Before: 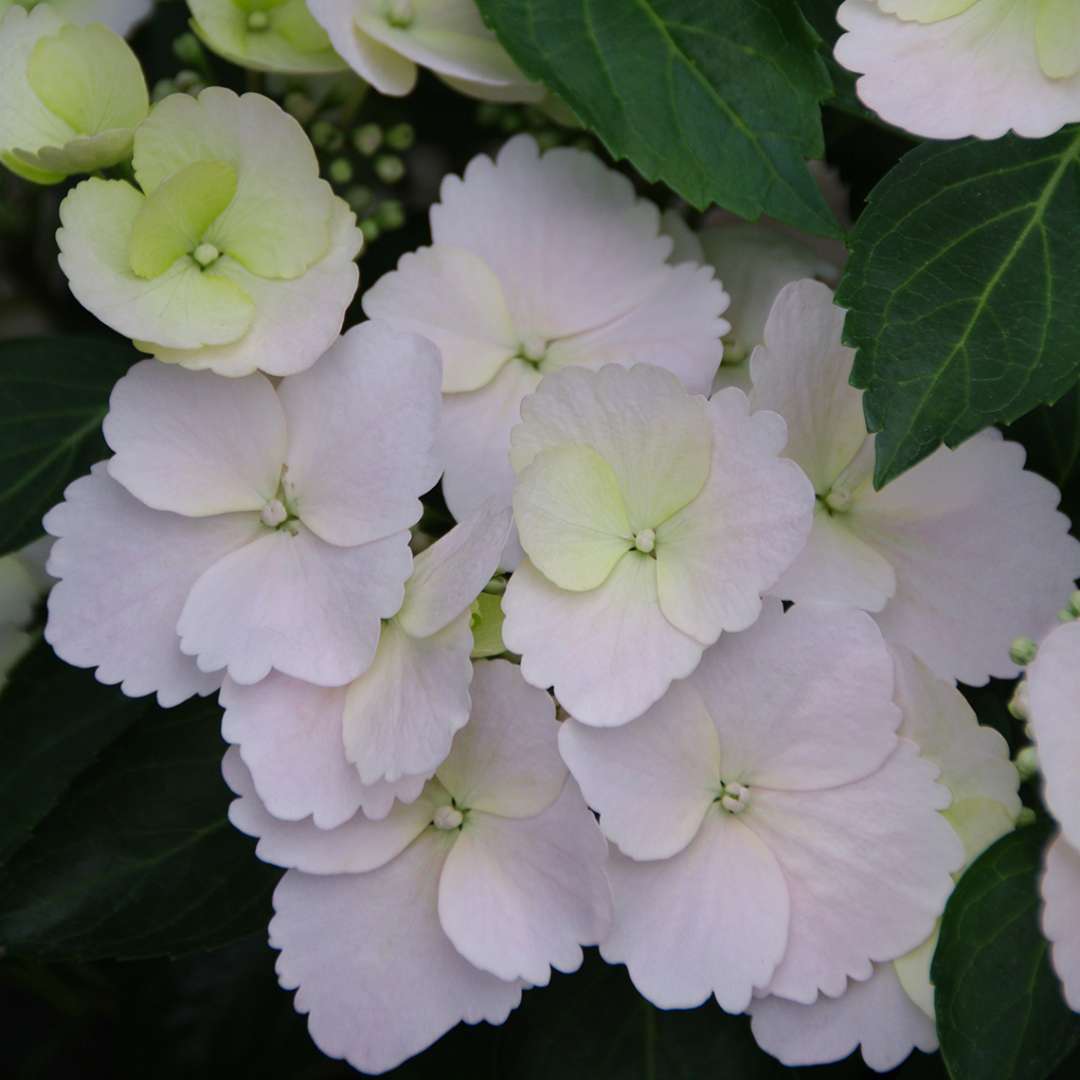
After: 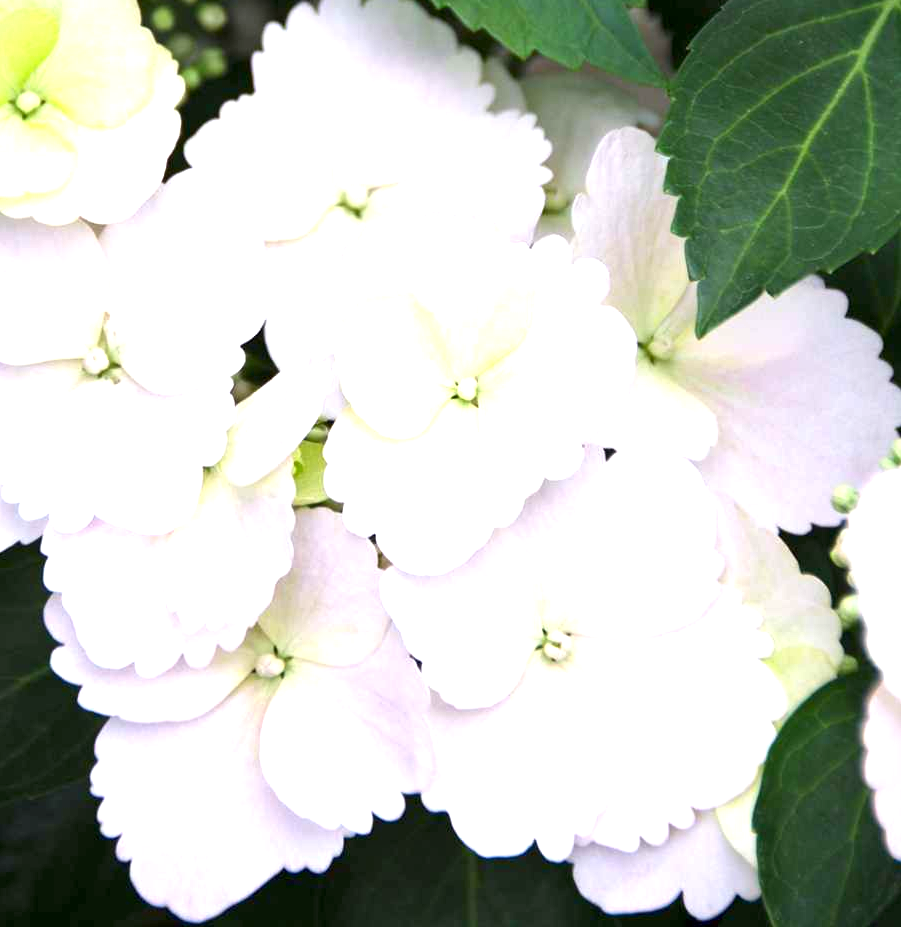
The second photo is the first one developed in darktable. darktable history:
crop: left 16.528%, top 14.108%
exposure: black level correction 0.001, exposure 1.801 EV, compensate exposure bias true, compensate highlight preservation false
tone equalizer: edges refinement/feathering 500, mask exposure compensation -1.57 EV, preserve details no
shadows and highlights: shadows 4.49, highlights -16.04, soften with gaussian
